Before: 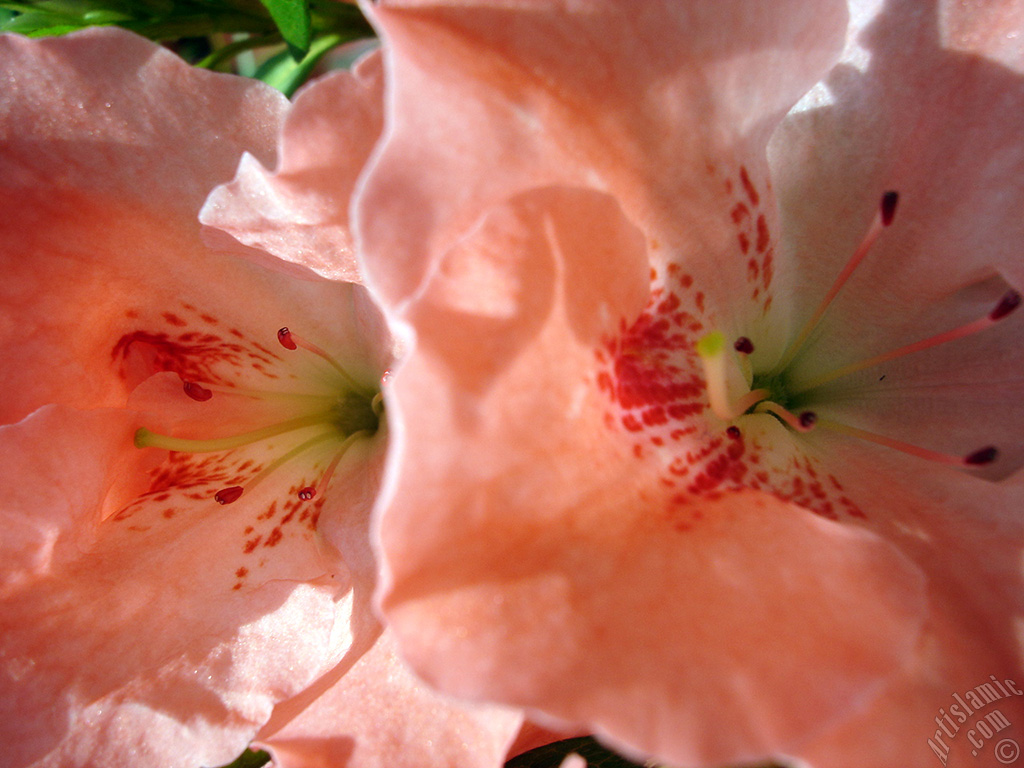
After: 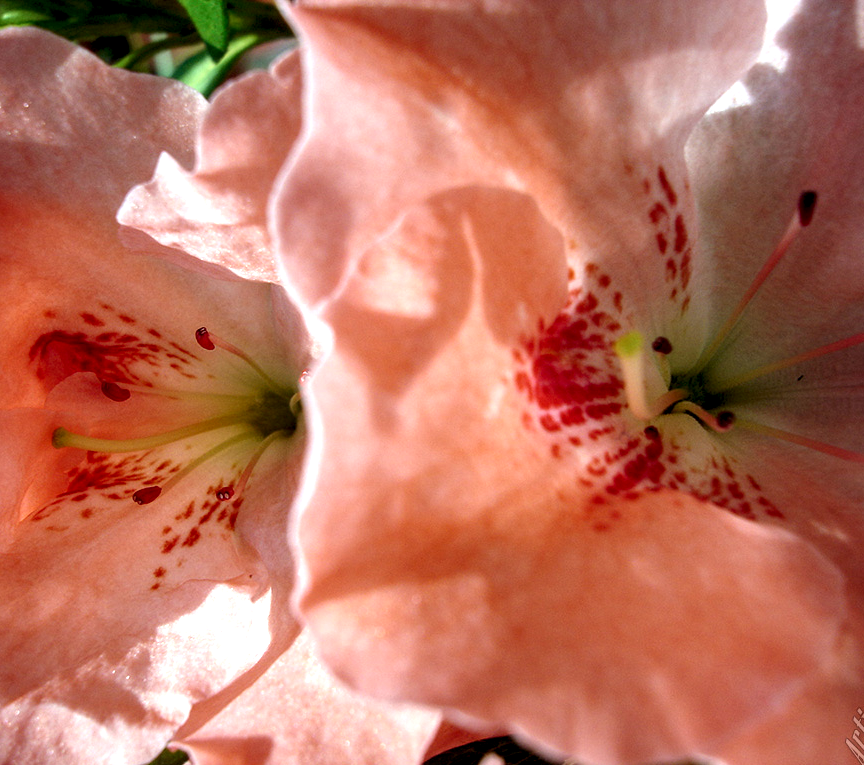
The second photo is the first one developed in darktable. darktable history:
crop: left 8.026%, right 7.374%
local contrast: detail 160%
